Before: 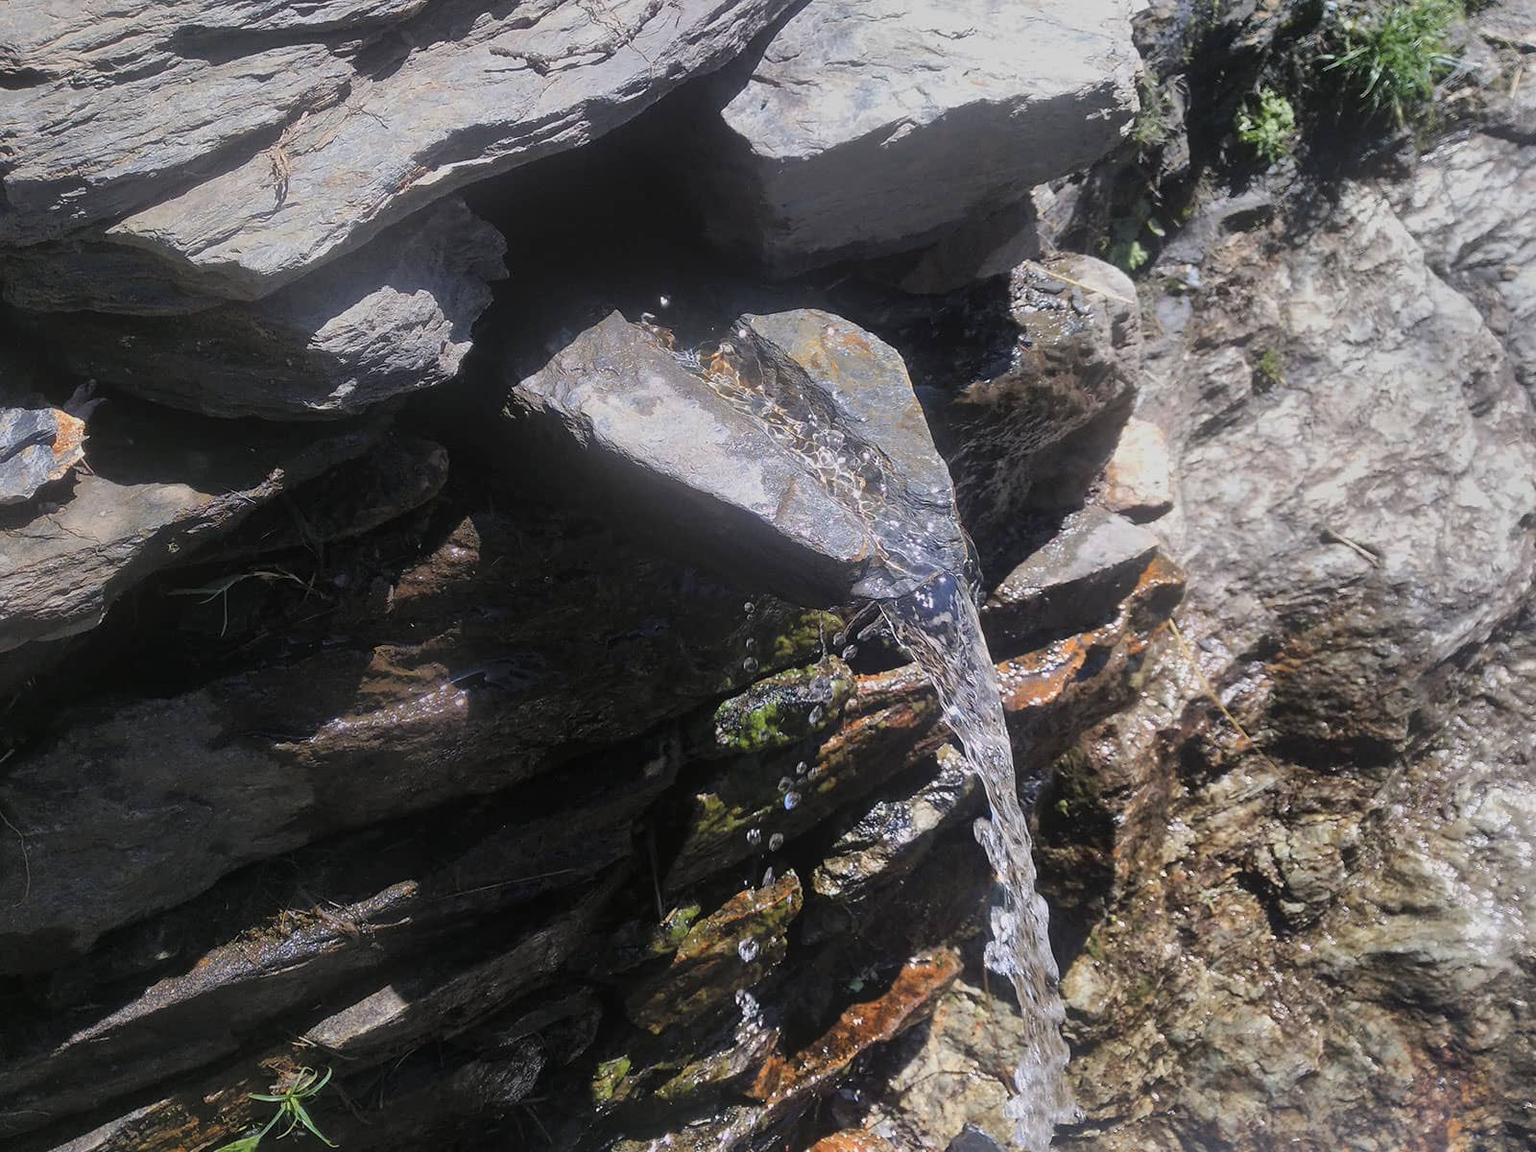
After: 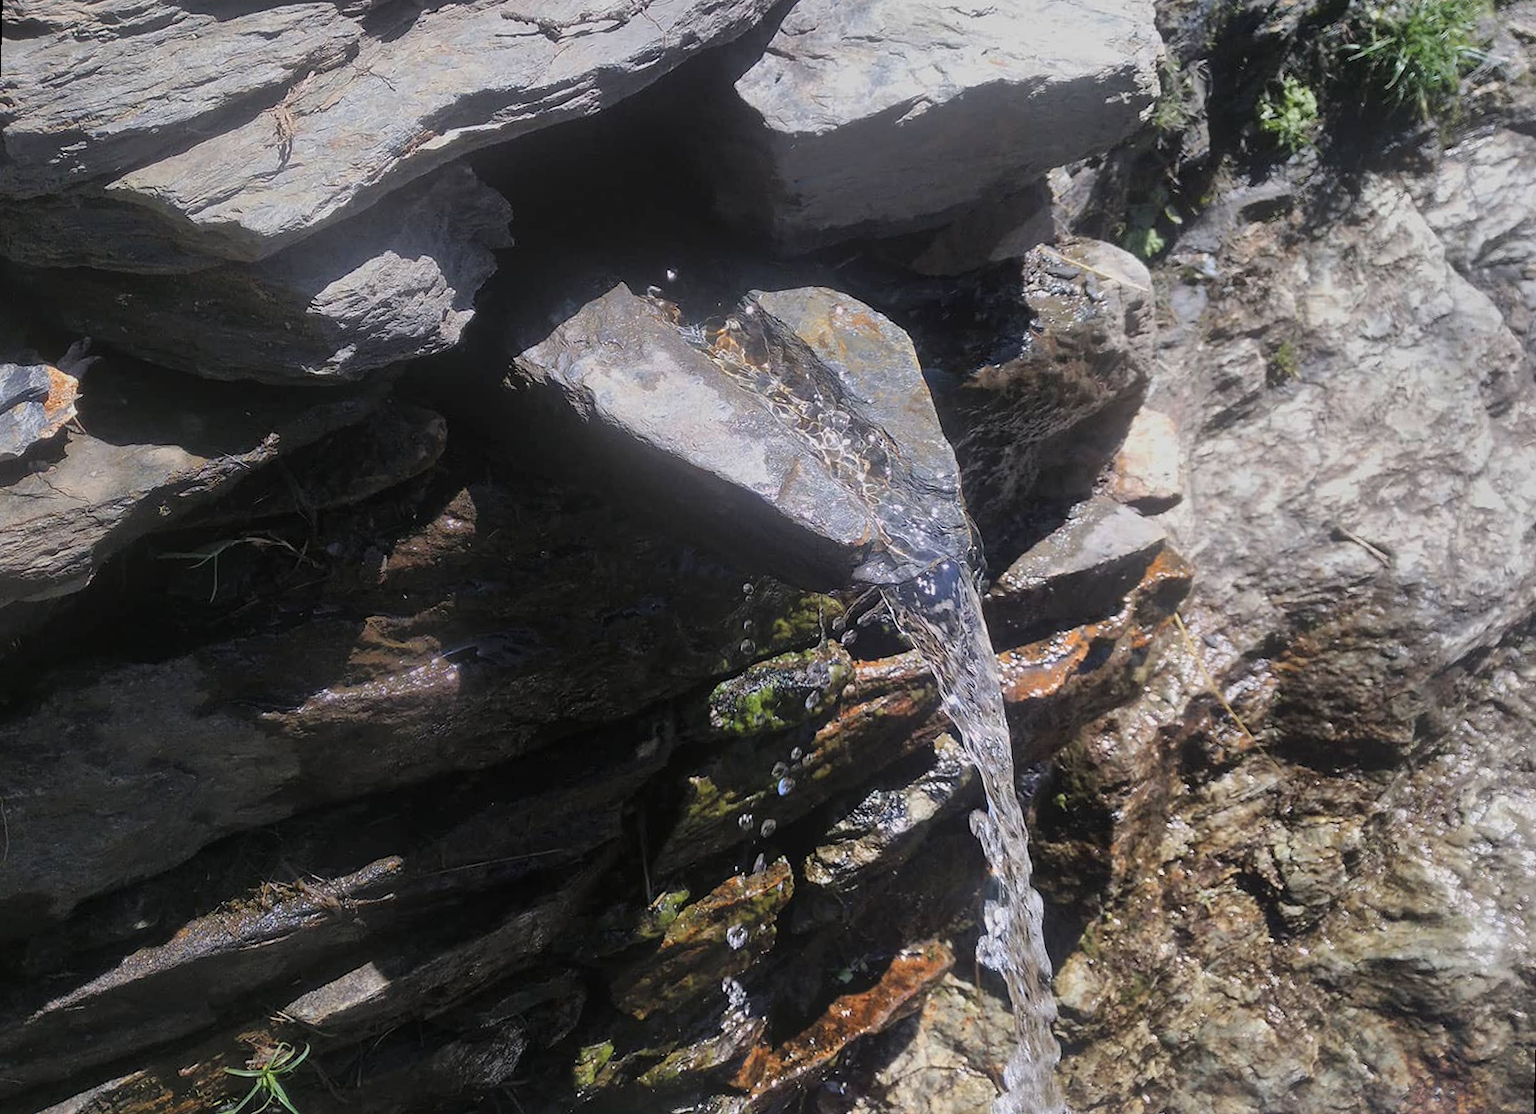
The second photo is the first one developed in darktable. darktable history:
rotate and perspective: rotation 1.71°, crop left 0.019, crop right 0.981, crop top 0.042, crop bottom 0.958
